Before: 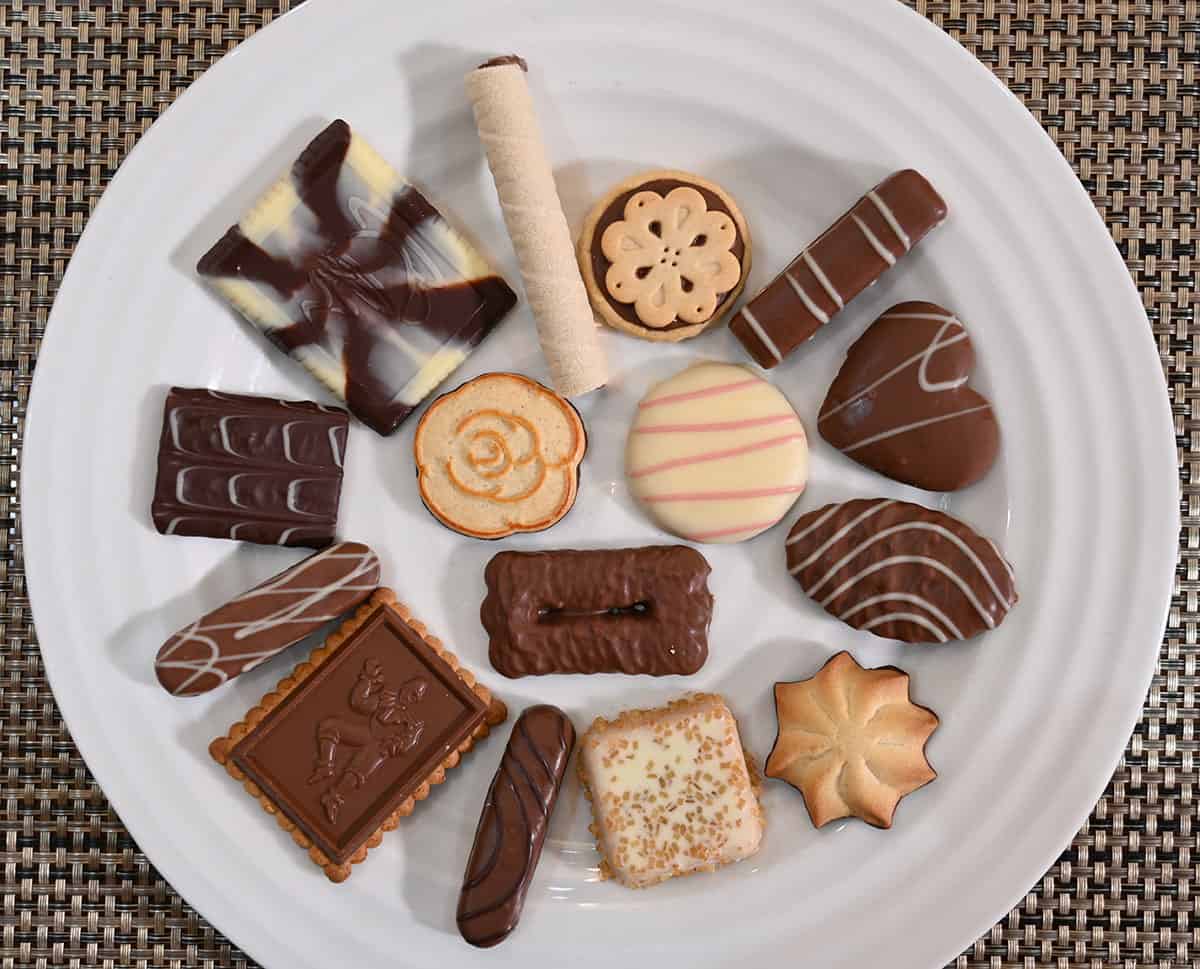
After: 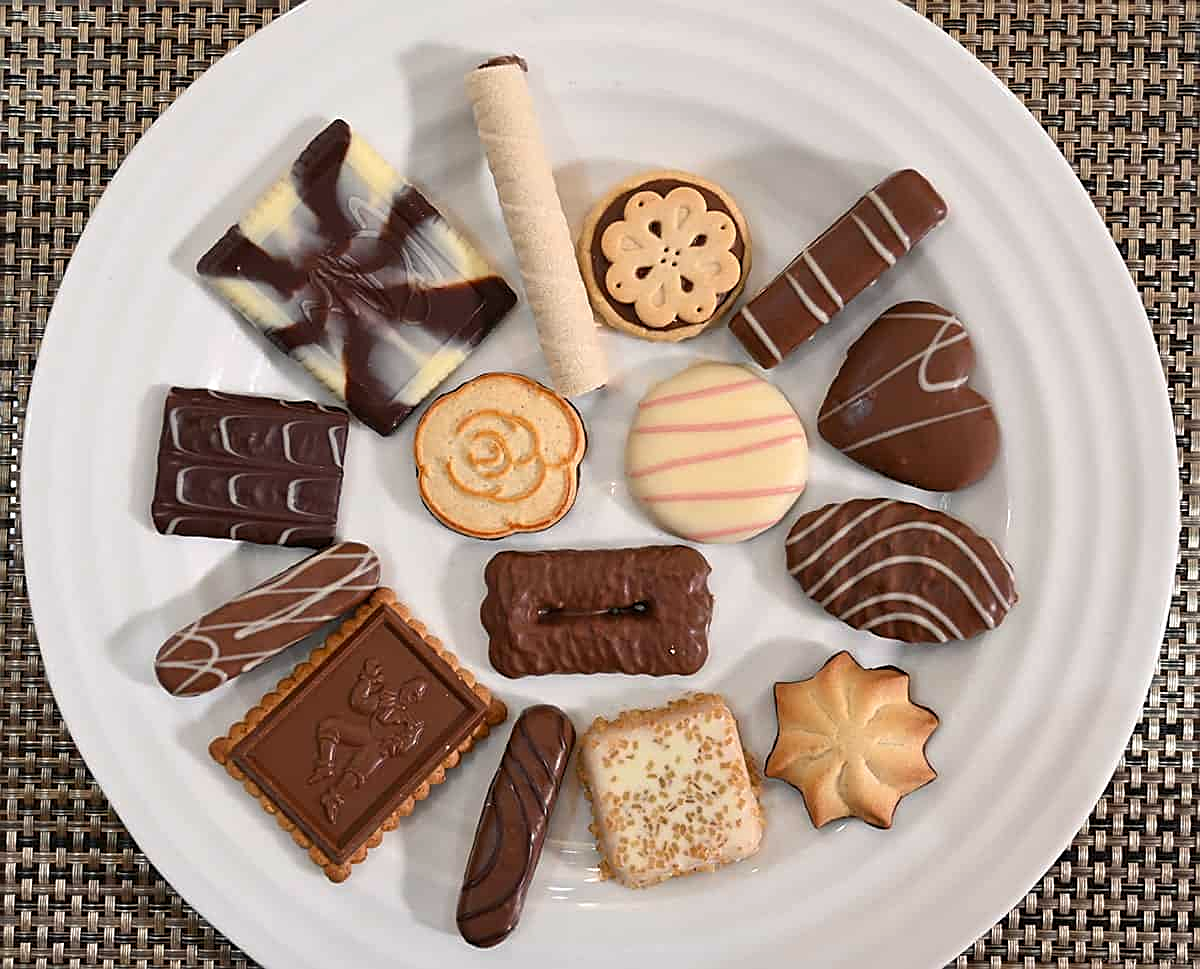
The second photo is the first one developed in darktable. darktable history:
sharpen: on, module defaults
color correction: highlights b* 3
levels: levels [0, 0.48, 0.961]
